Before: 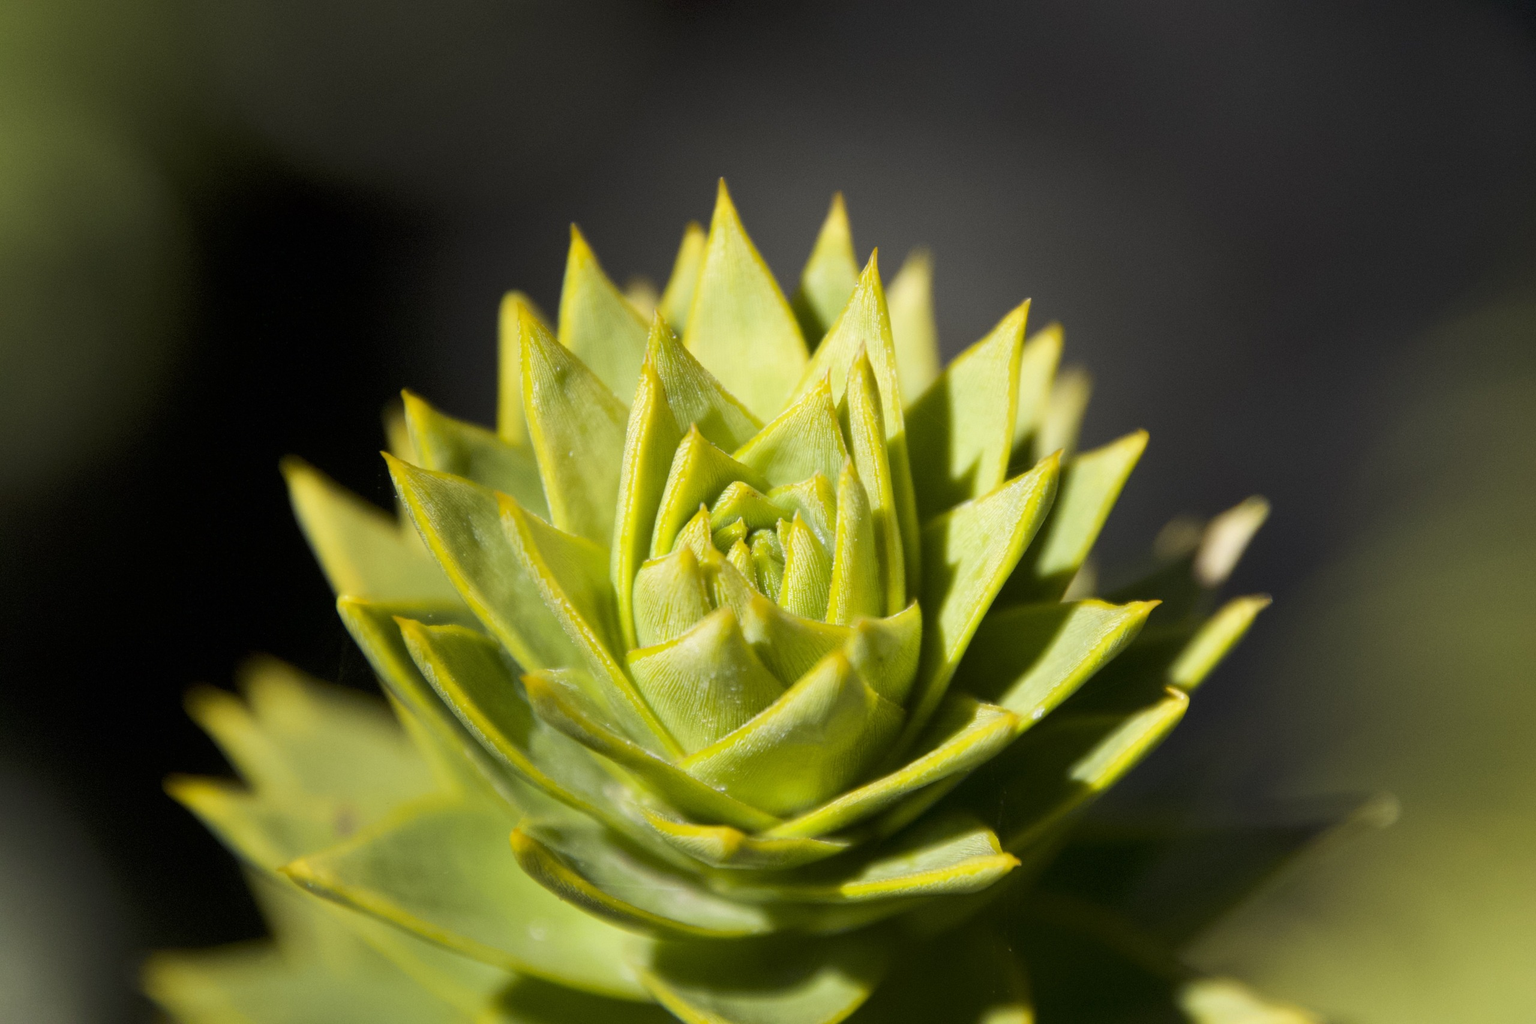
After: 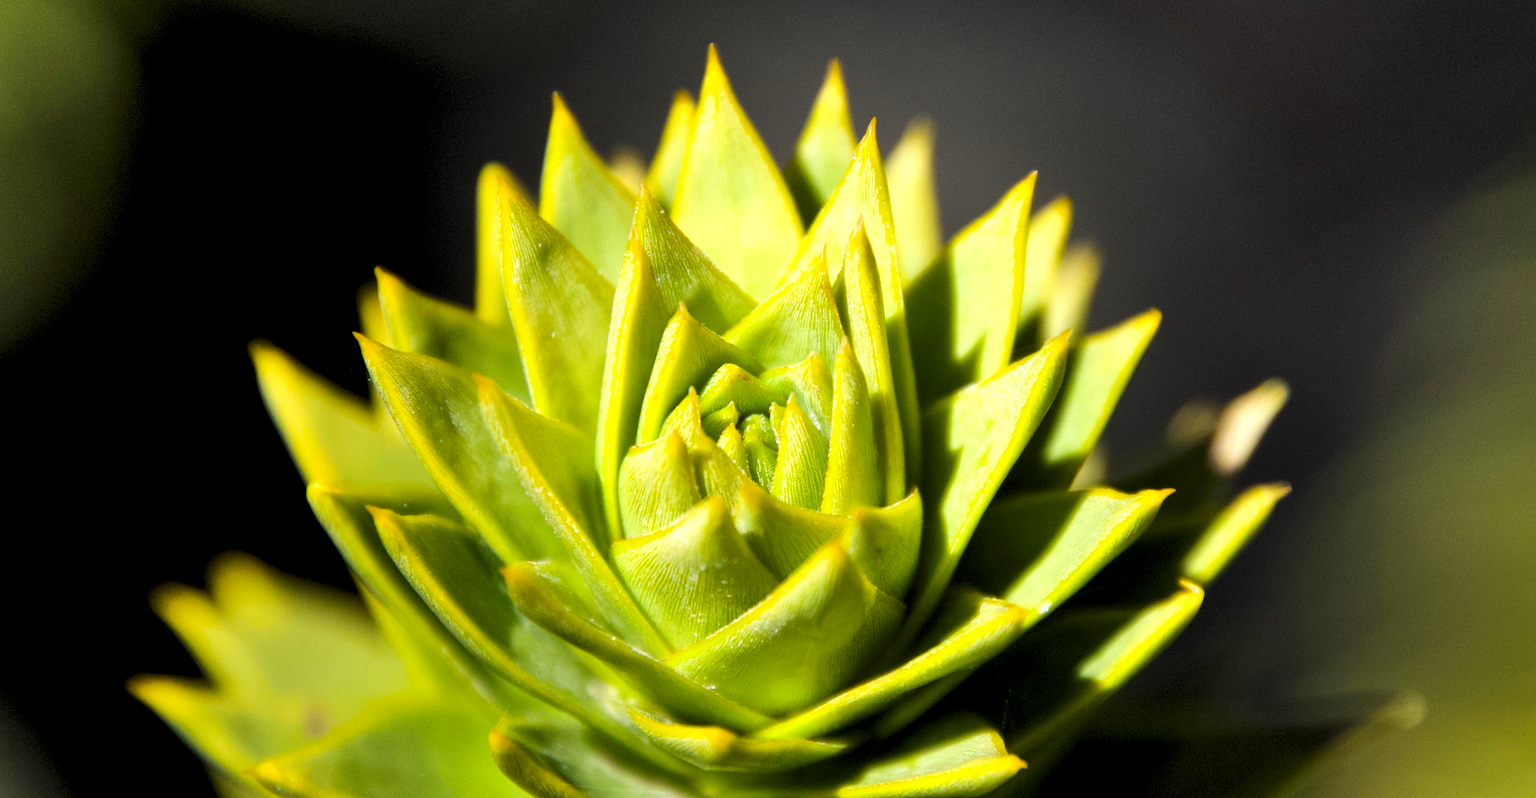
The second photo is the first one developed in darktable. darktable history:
levels: levels [0.055, 0.477, 0.9]
shadows and highlights: radius 264.75, soften with gaussian
crop and rotate: left 2.991%, top 13.302%, right 1.981%, bottom 12.636%
contrast brightness saturation: contrast 0.08, saturation 0.2
